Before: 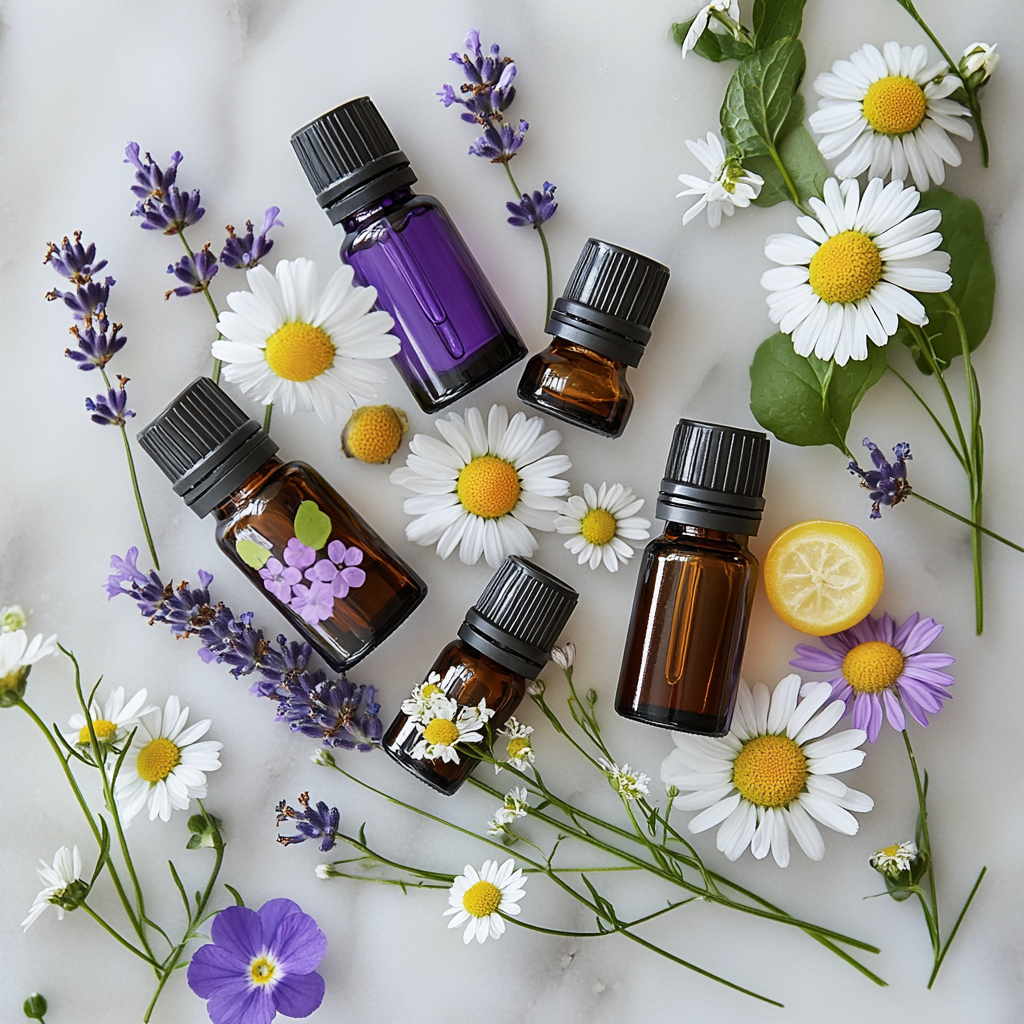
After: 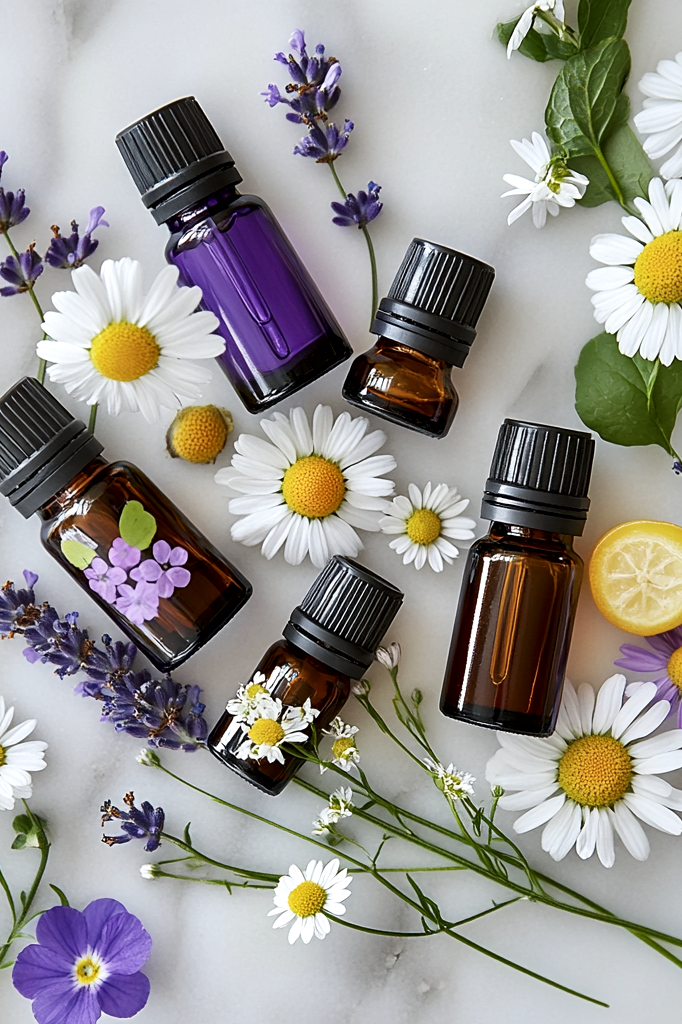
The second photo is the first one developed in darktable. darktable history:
local contrast: mode bilateral grid, contrast 25, coarseness 60, detail 152%, midtone range 0.2
crop: left 17.106%, right 16.289%
